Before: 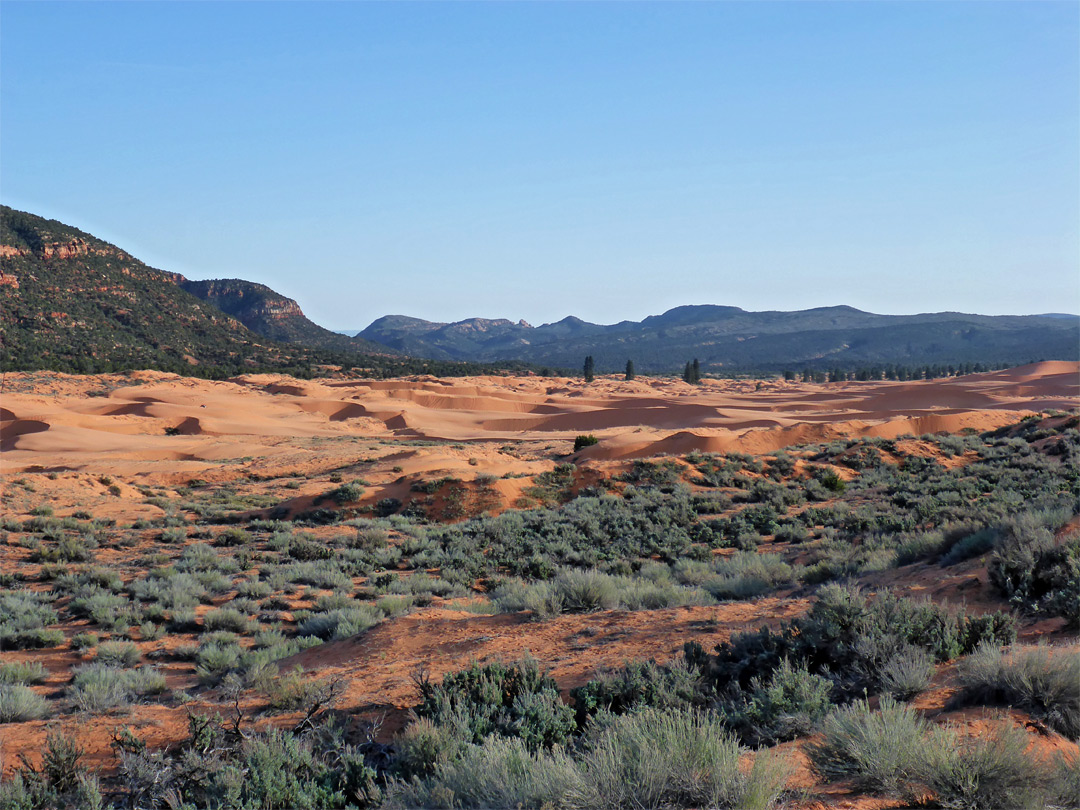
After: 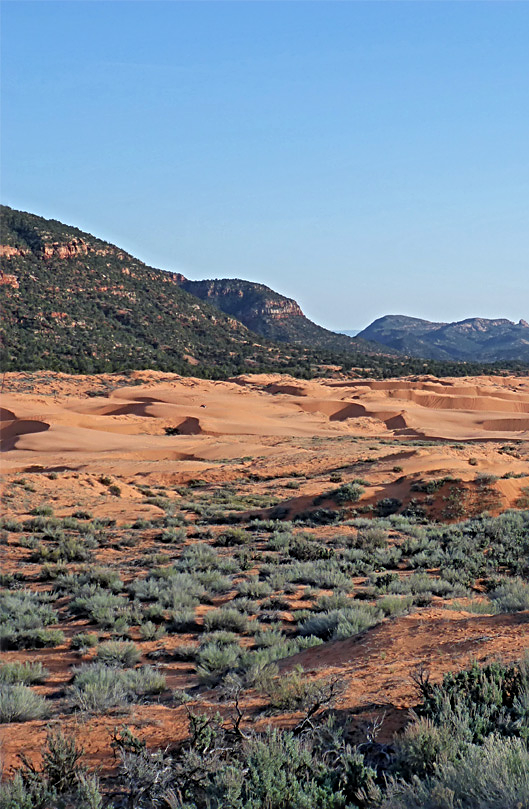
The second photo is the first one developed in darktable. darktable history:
local contrast: detail 109%
sharpen: radius 3.13
crop and rotate: left 0.026%, top 0%, right 50.957%
